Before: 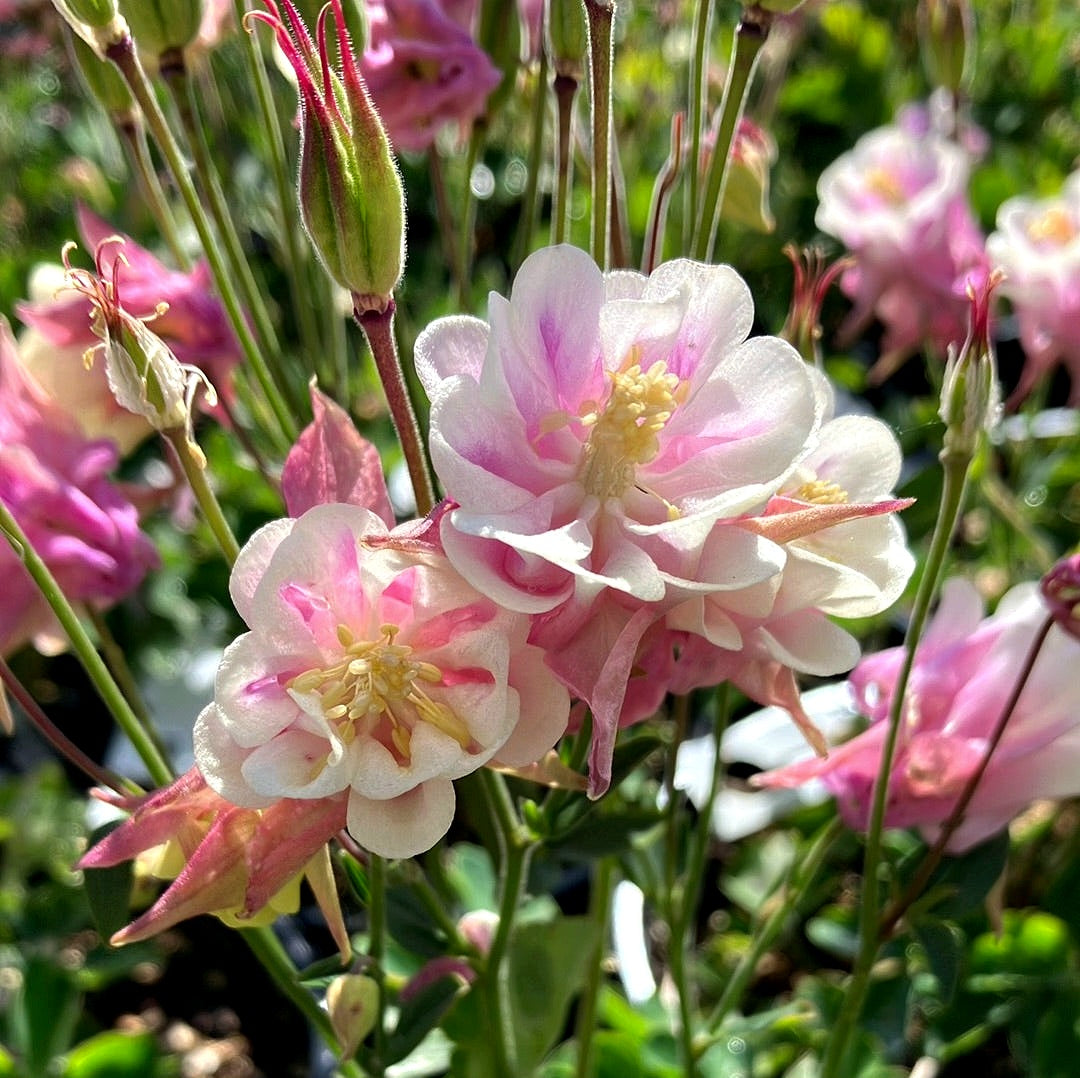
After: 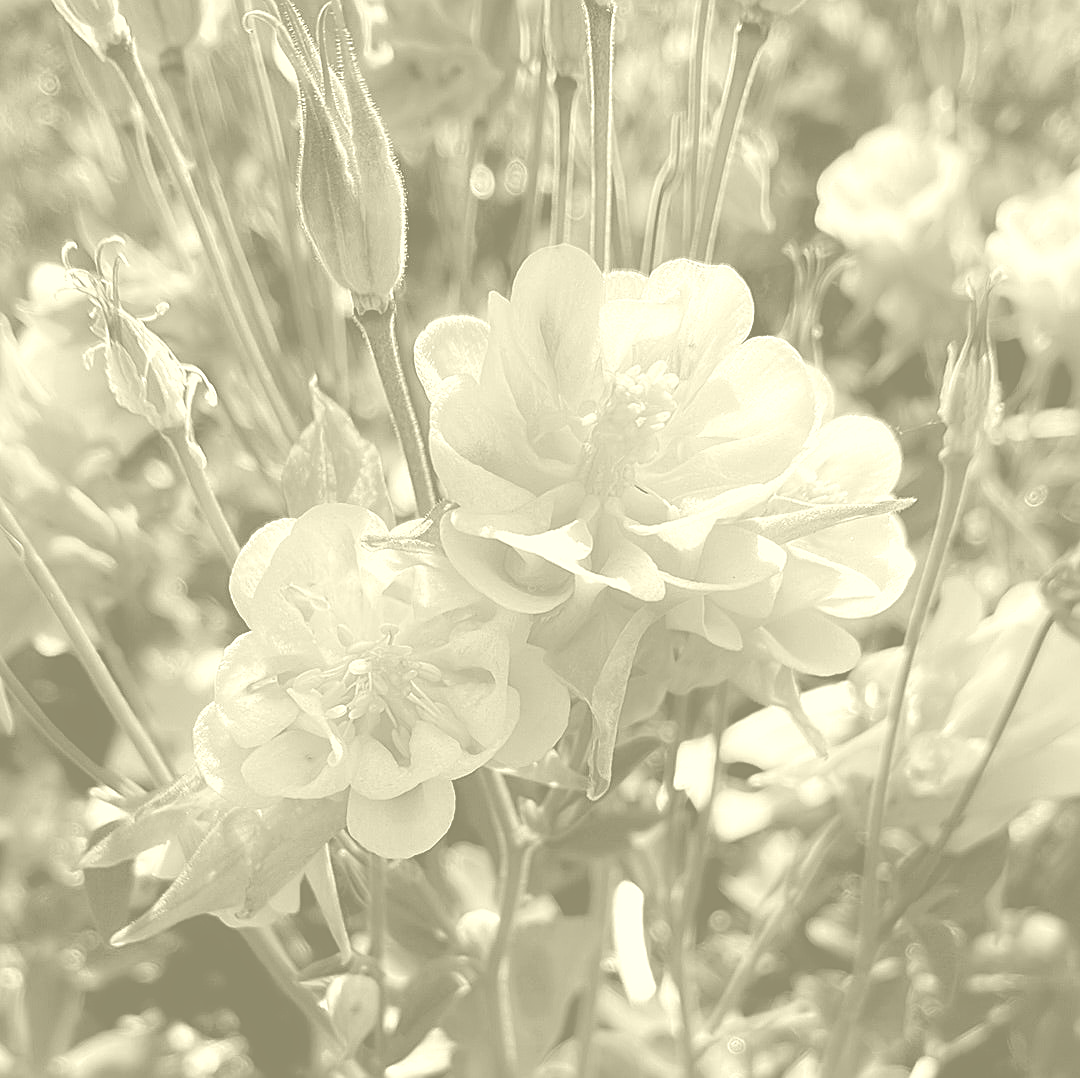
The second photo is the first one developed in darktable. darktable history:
contrast equalizer: y [[0.5, 0.488, 0.462, 0.461, 0.491, 0.5], [0.5 ×6], [0.5 ×6], [0 ×6], [0 ×6]]
levels: levels [0, 0.499, 1]
sharpen: on, module defaults
colorize: hue 43.2°, saturation 40%, version 1
